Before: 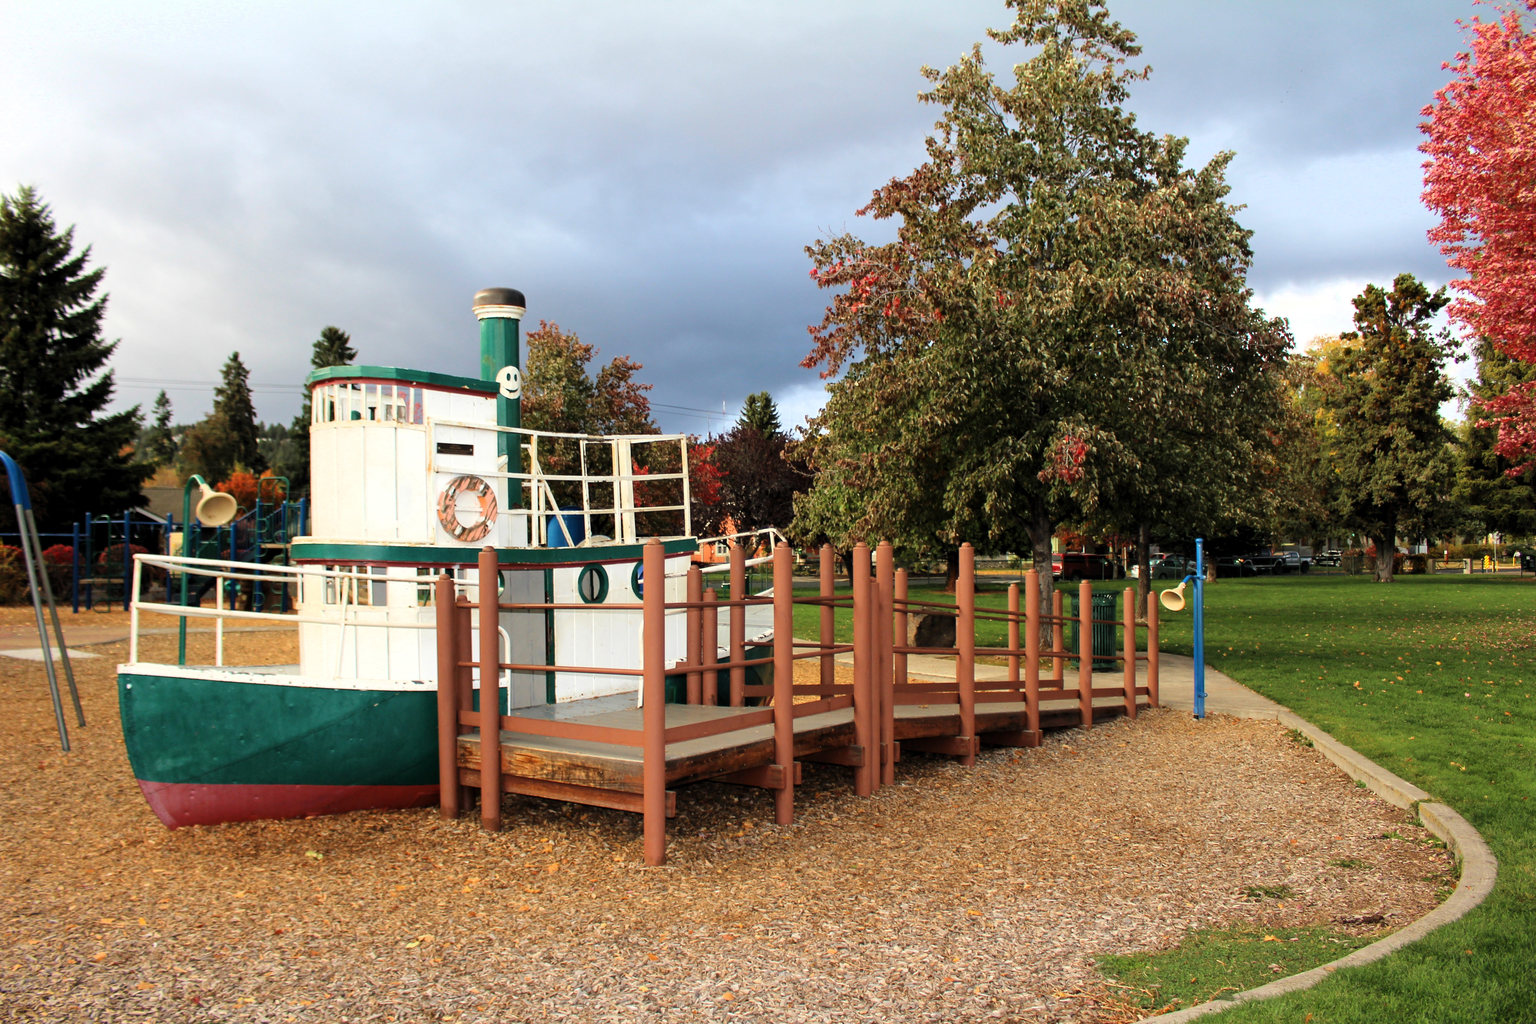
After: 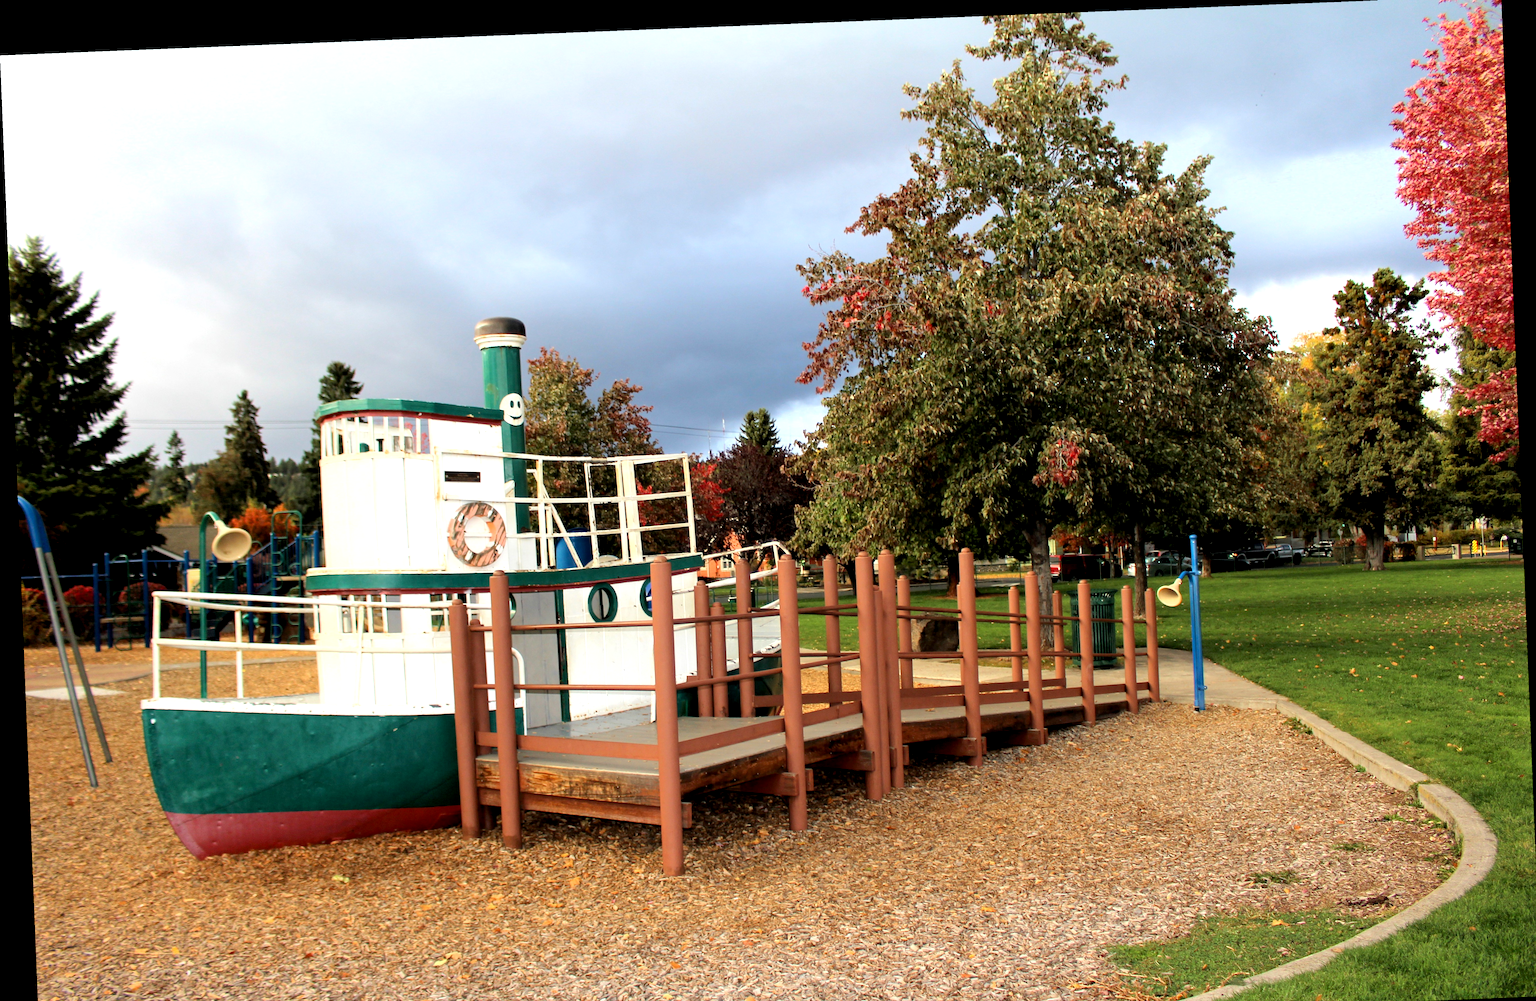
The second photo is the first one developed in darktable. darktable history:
exposure: black level correction 0.005, exposure 0.286 EV, compensate highlight preservation false
crop: top 0.448%, right 0.264%, bottom 5.045%
rotate and perspective: rotation -2.29°, automatic cropping off
